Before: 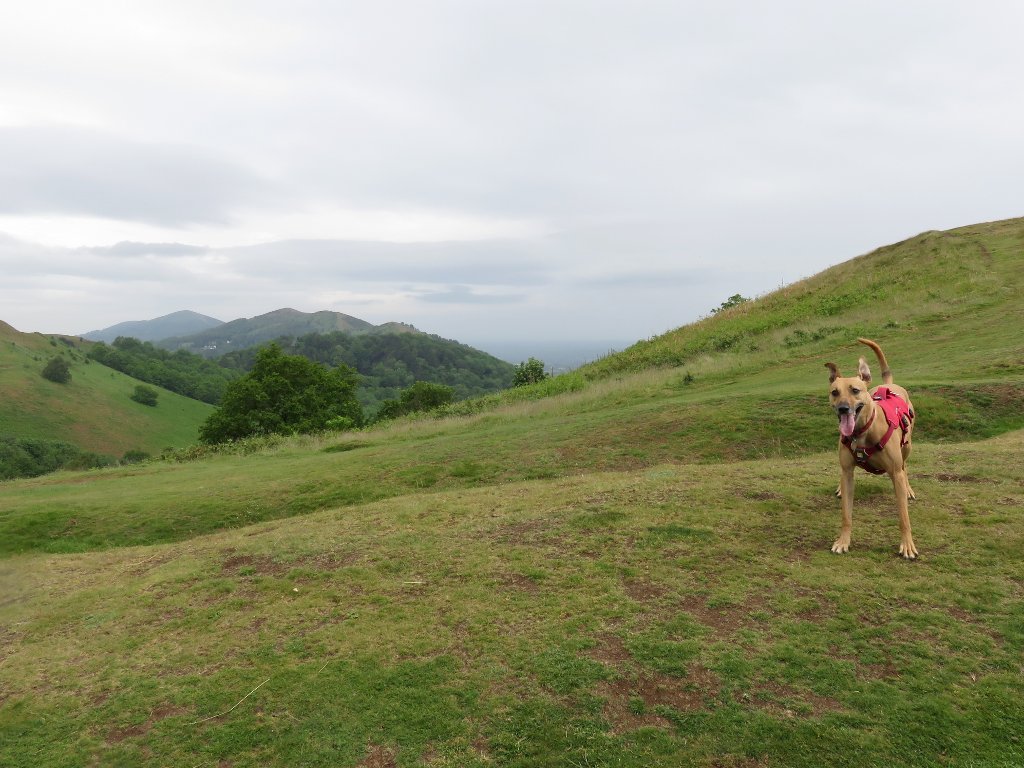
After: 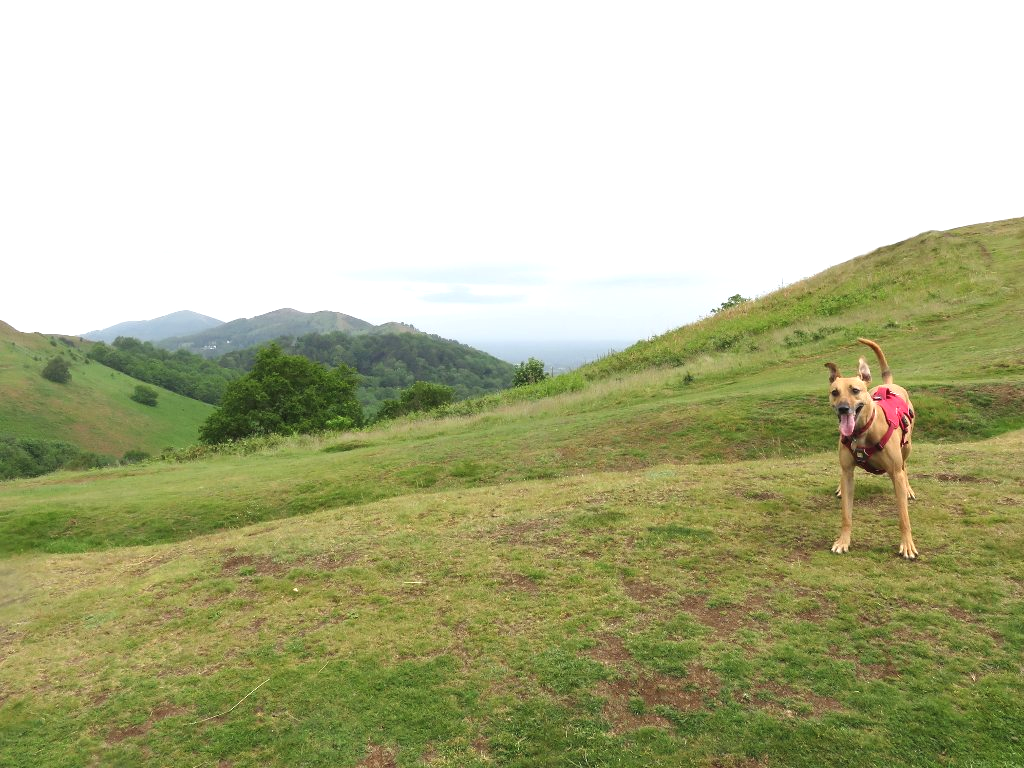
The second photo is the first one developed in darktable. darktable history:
exposure: black level correction -0.002, exposure 0.706 EV, compensate exposure bias true, compensate highlight preservation false
